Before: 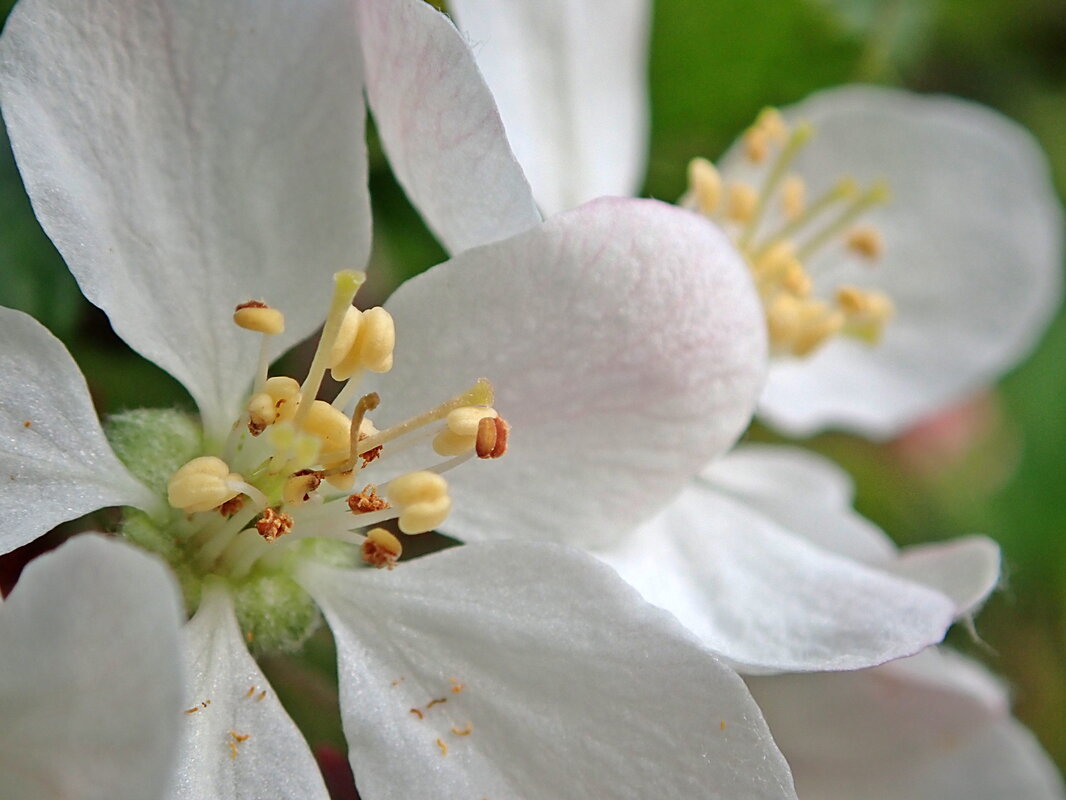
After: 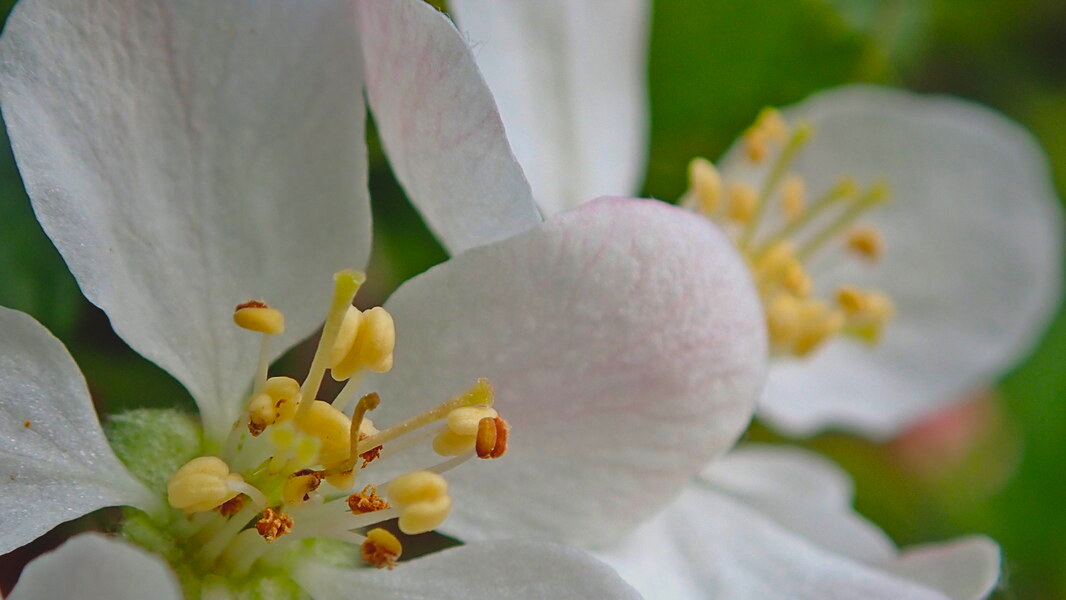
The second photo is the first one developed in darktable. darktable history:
shadows and highlights: radius 334.3, shadows 63.17, highlights 4.79, compress 87.94%, soften with gaussian
exposure: black level correction -0.015, exposure -0.52 EV, compensate highlight preservation false
color balance rgb: linear chroma grading › shadows 31.618%, linear chroma grading › global chroma -1.54%, linear chroma grading › mid-tones 4.376%, perceptual saturation grading › global saturation 0.432%, global vibrance 42.619%
crop: bottom 24.988%
